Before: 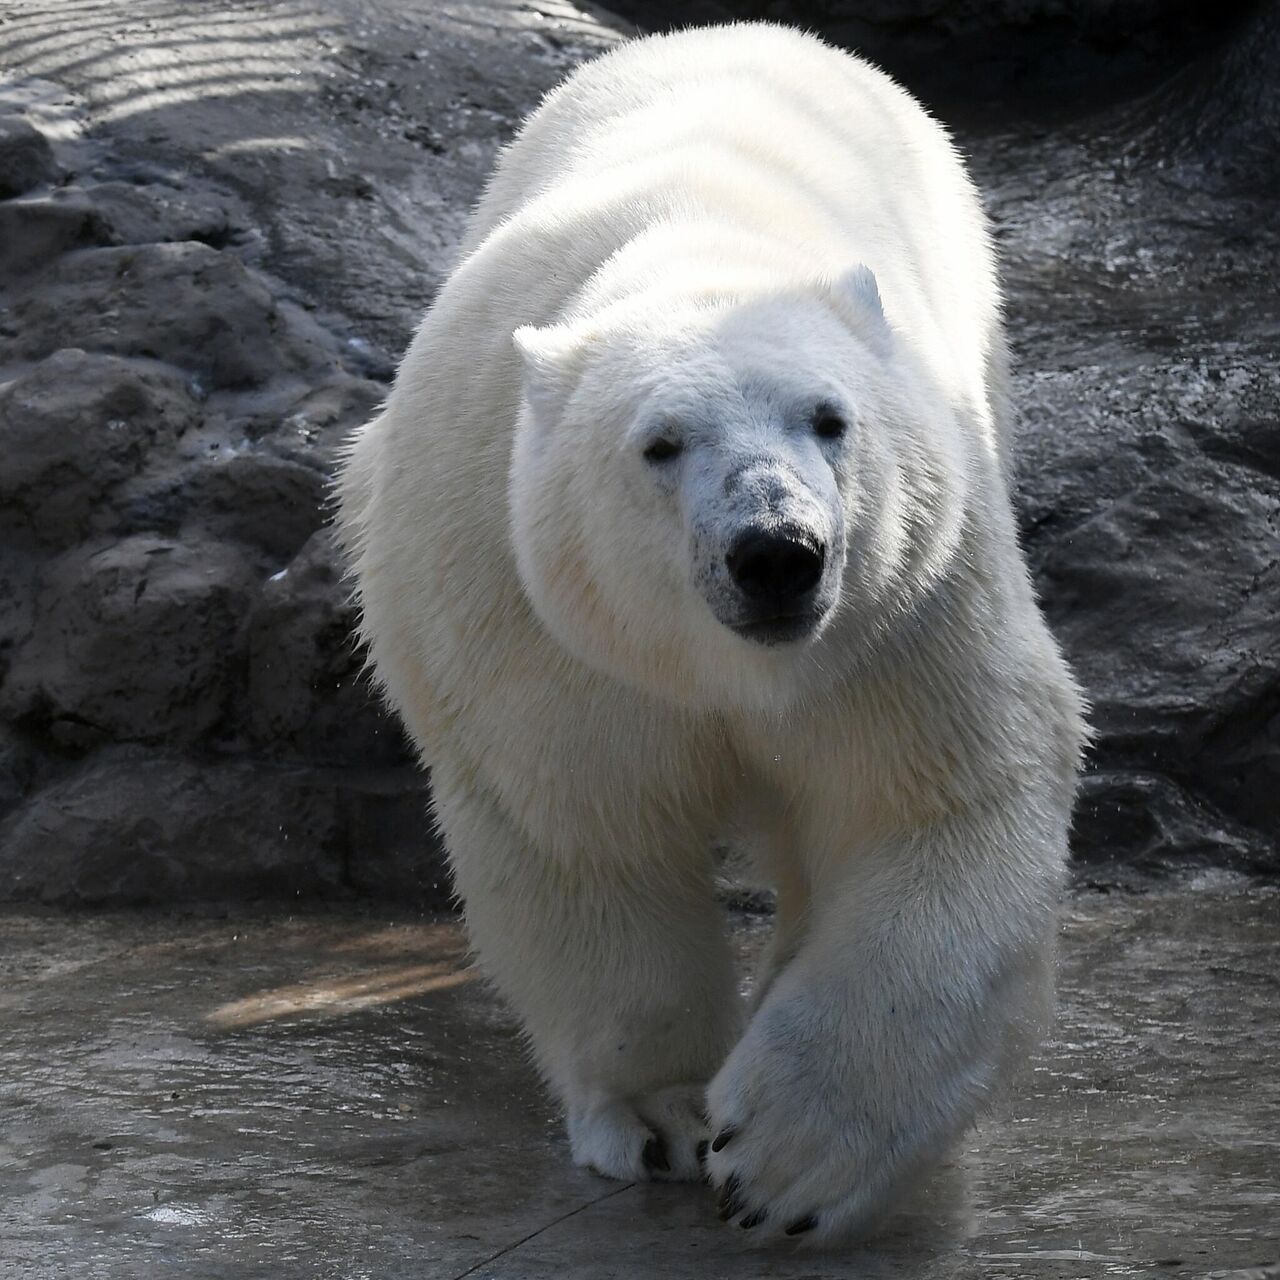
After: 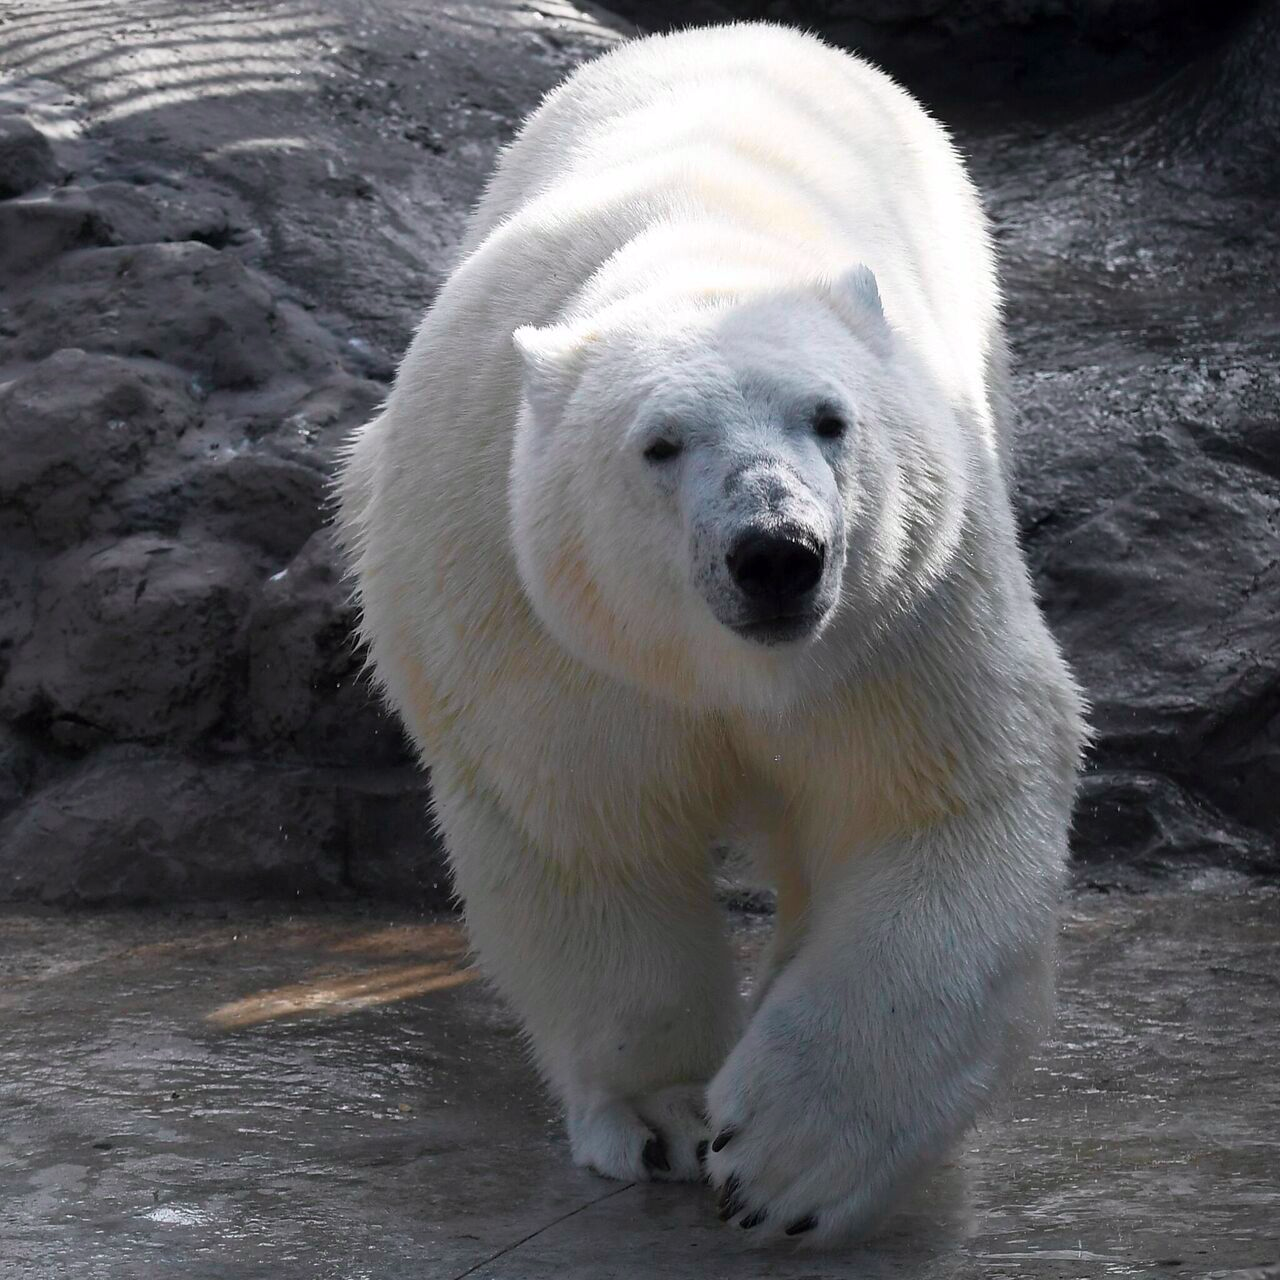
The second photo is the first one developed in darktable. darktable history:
tone curve: curves: ch0 [(0, 0) (0.15, 0.17) (0.452, 0.437) (0.611, 0.588) (0.751, 0.749) (1, 1)]; ch1 [(0, 0) (0.325, 0.327) (0.413, 0.442) (0.475, 0.467) (0.512, 0.522) (0.541, 0.55) (0.617, 0.612) (0.695, 0.697) (1, 1)]; ch2 [(0, 0) (0.386, 0.397) (0.452, 0.459) (0.505, 0.498) (0.536, 0.546) (0.574, 0.571) (0.633, 0.653) (1, 1)], color space Lab, independent channels, preserve colors none
